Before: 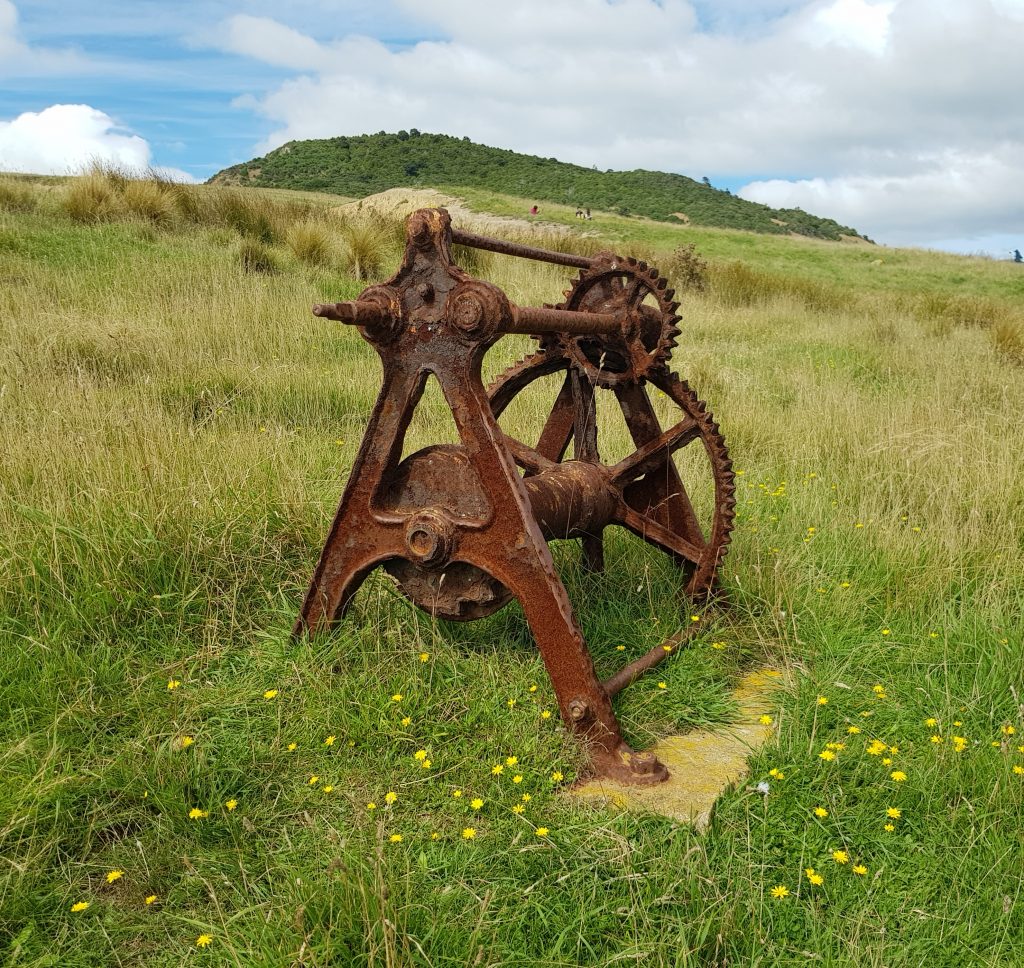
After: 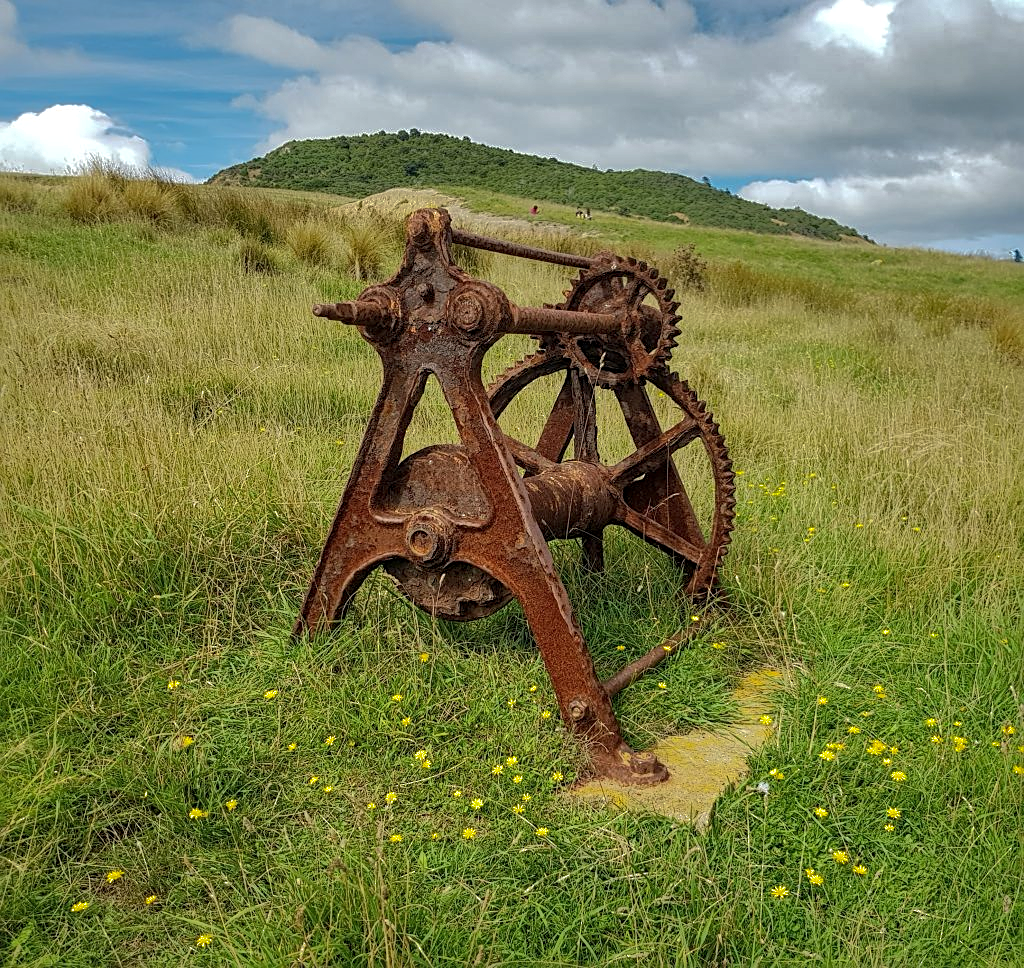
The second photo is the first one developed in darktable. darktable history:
tone equalizer: on, module defaults
shadows and highlights: shadows 38.43, highlights -74.54
local contrast: on, module defaults
sharpen: on, module defaults
